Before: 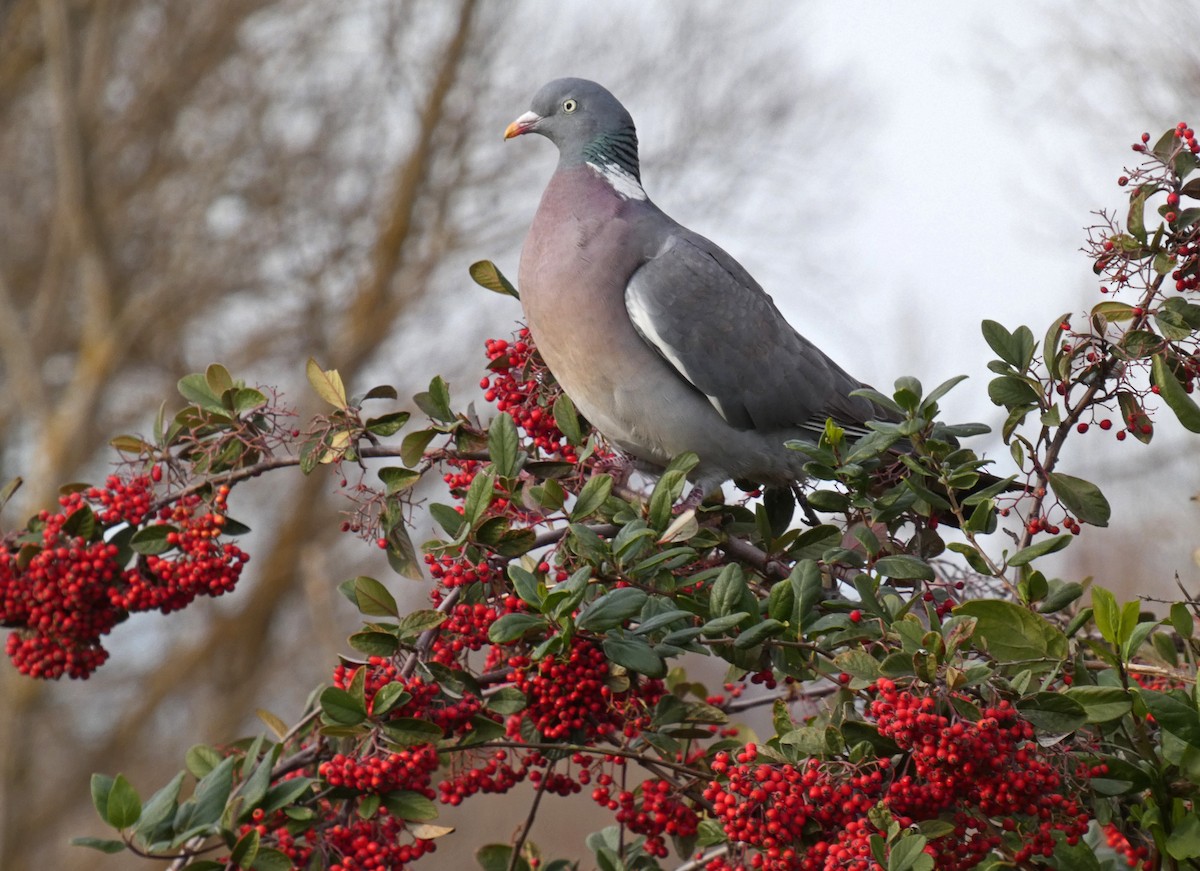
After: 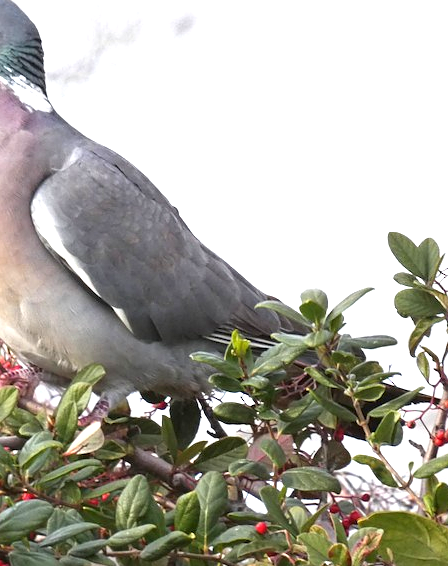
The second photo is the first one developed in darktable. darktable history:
sharpen: amount 0.212
exposure: black level correction 0, exposure 1.2 EV, compensate highlight preservation false
crop and rotate: left 49.523%, top 10.136%, right 13.131%, bottom 24.776%
